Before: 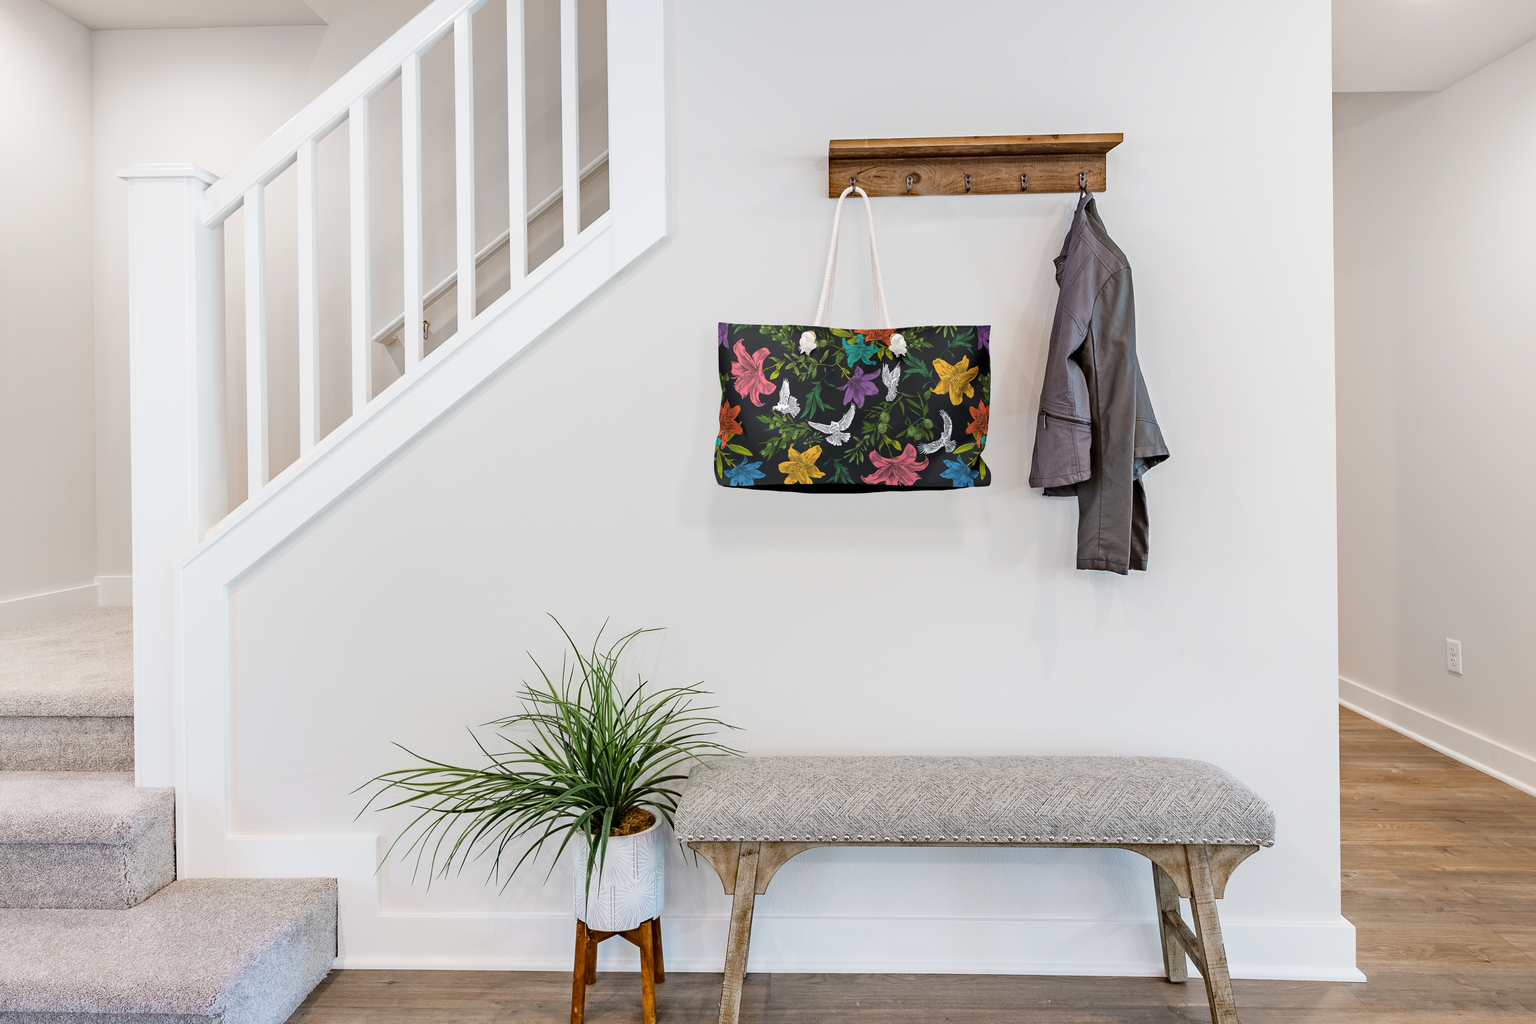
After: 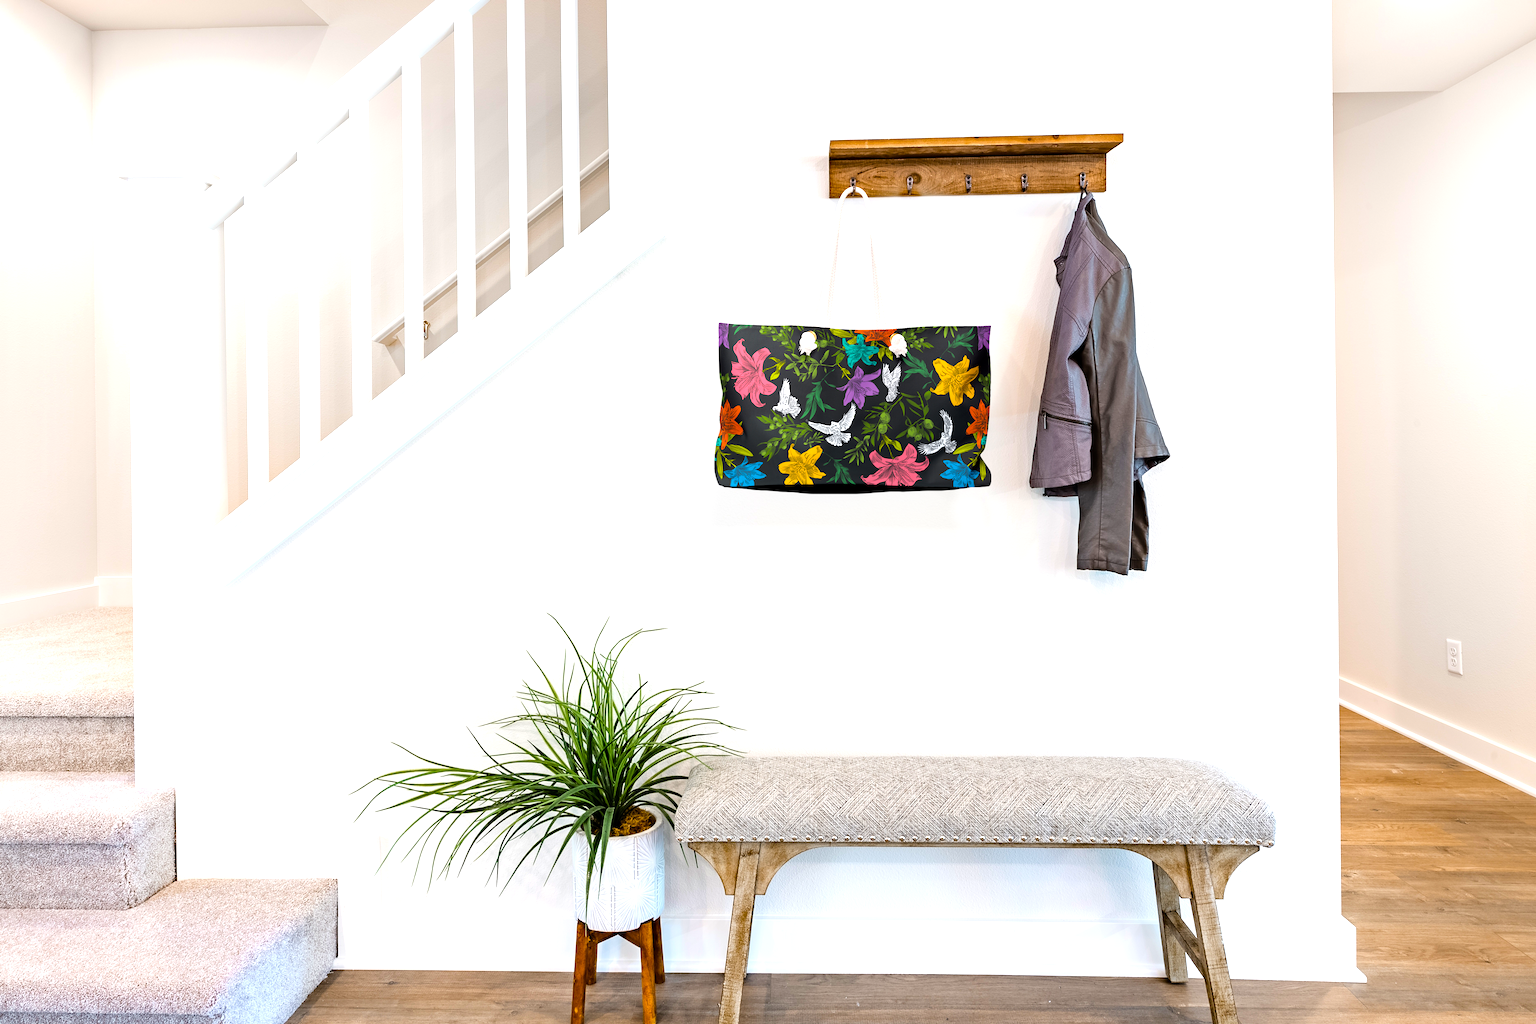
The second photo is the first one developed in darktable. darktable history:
tone equalizer: -8 EV -0.732 EV, -7 EV -0.716 EV, -6 EV -0.614 EV, -5 EV -0.368 EV, -3 EV 0.371 EV, -2 EV 0.6 EV, -1 EV 0.682 EV, +0 EV 0.76 EV
color balance rgb: perceptual saturation grading › global saturation 30.016%, global vibrance 20%
